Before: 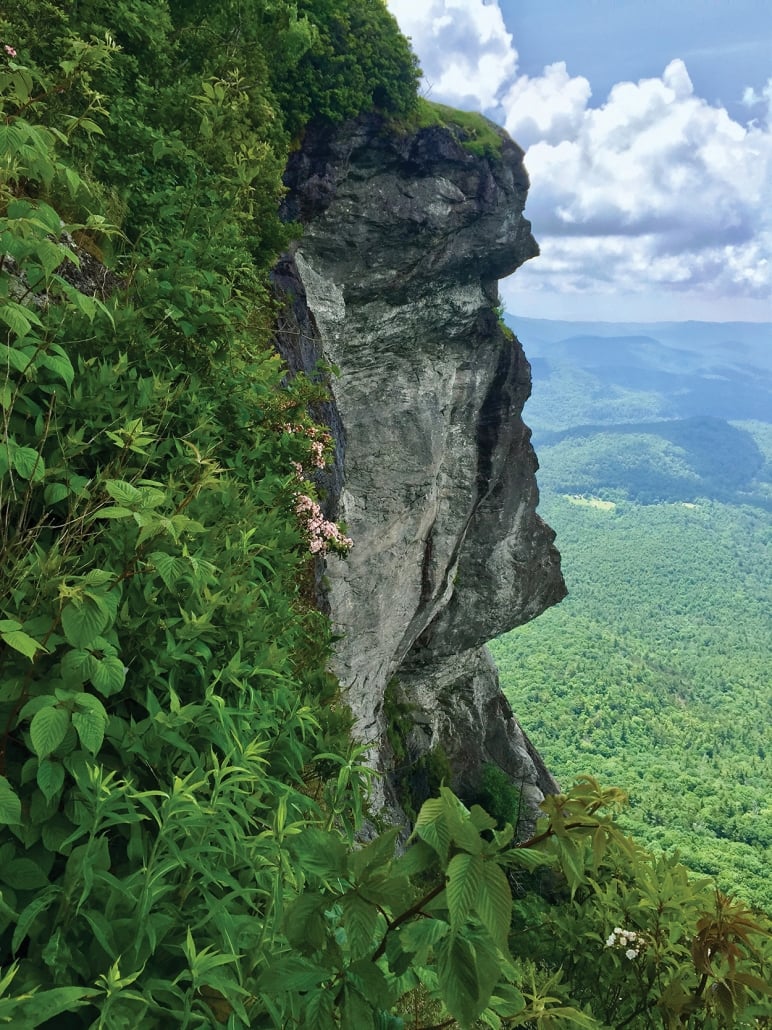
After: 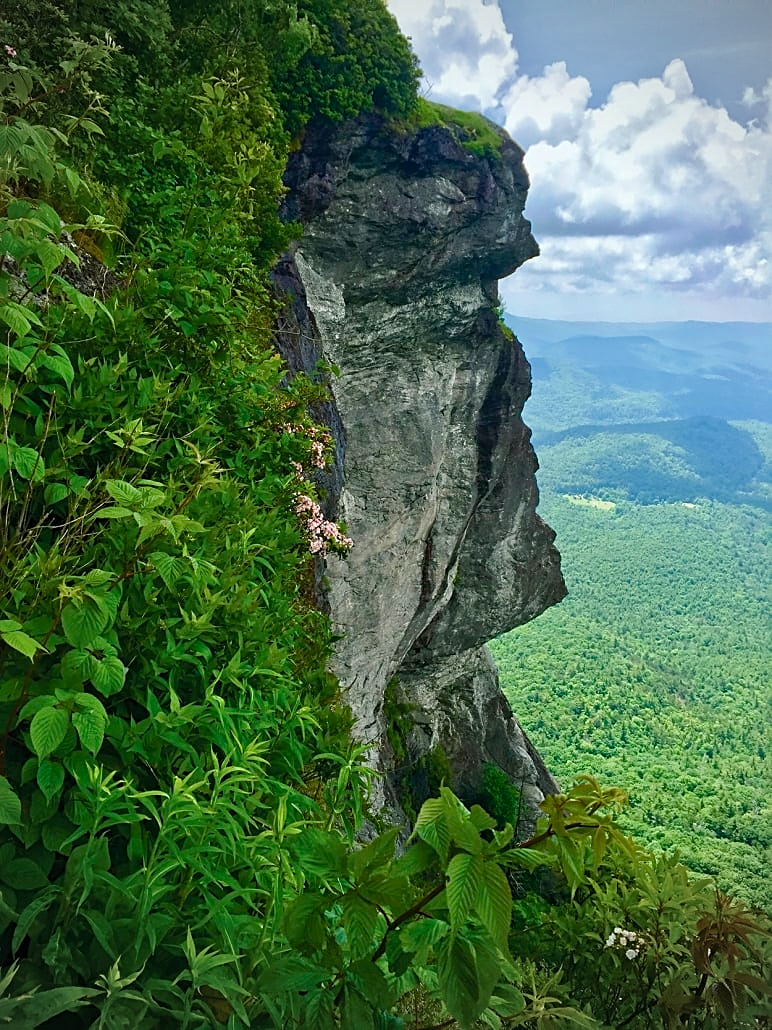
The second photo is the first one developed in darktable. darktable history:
vignetting: unbound false
color balance rgb: perceptual saturation grading › global saturation 20%, perceptual saturation grading › highlights -25%, perceptual saturation grading › shadows 25%
sharpen: on, module defaults
color calibration: output R [0.946, 0.065, -0.013, 0], output G [-0.246, 1.264, -0.017, 0], output B [0.046, -0.098, 1.05, 0], illuminant custom, x 0.344, y 0.359, temperature 5045.54 K
